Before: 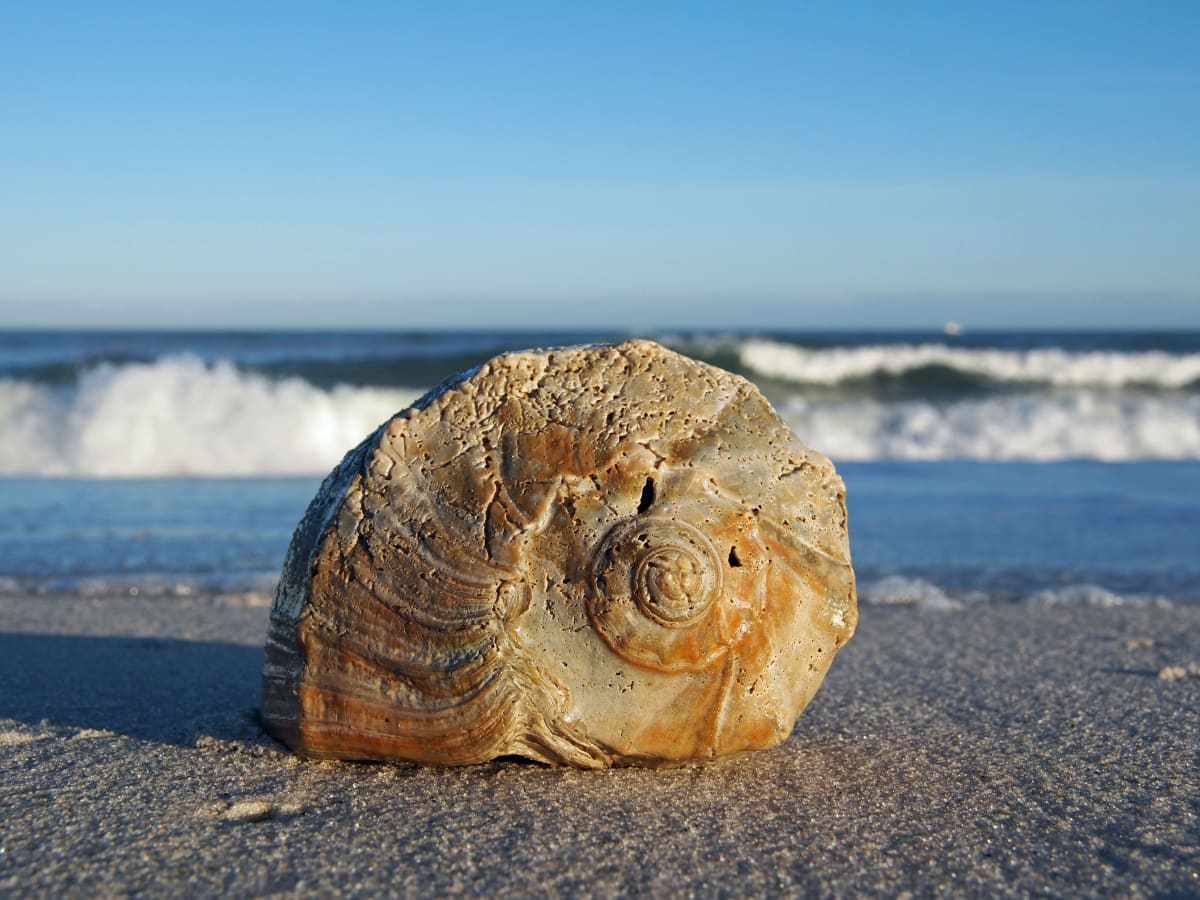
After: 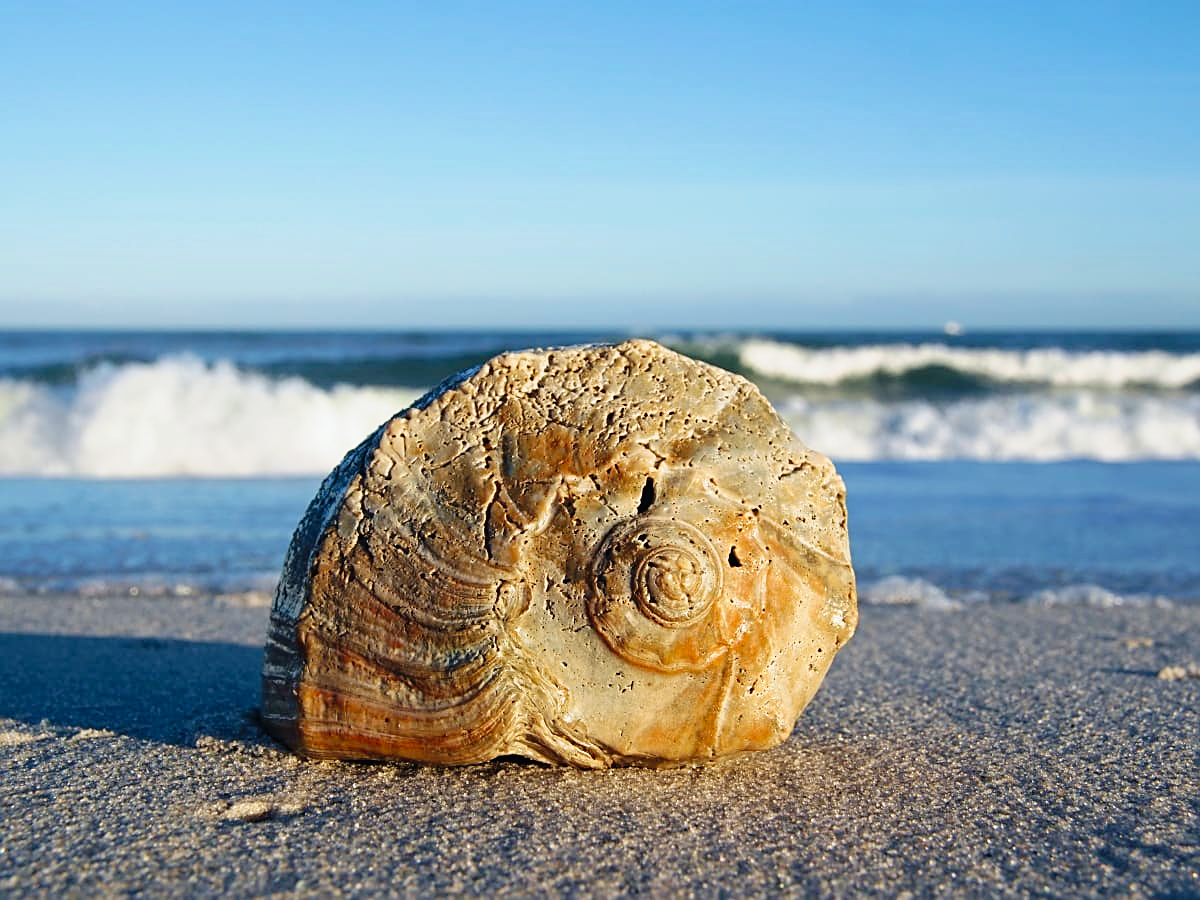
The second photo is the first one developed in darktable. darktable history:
tone curve: curves: ch0 [(0, 0.013) (0.129, 0.1) (0.327, 0.382) (0.489, 0.573) (0.66, 0.748) (0.858, 0.926) (1, 0.977)]; ch1 [(0, 0) (0.353, 0.344) (0.45, 0.46) (0.498, 0.498) (0.521, 0.512) (0.563, 0.559) (0.592, 0.585) (0.647, 0.68) (1, 1)]; ch2 [(0, 0) (0.333, 0.346) (0.375, 0.375) (0.427, 0.44) (0.476, 0.492) (0.511, 0.508) (0.528, 0.533) (0.579, 0.61) (0.612, 0.644) (0.66, 0.715) (1, 1)], preserve colors none
sharpen: on, module defaults
velvia: strength 24.75%
